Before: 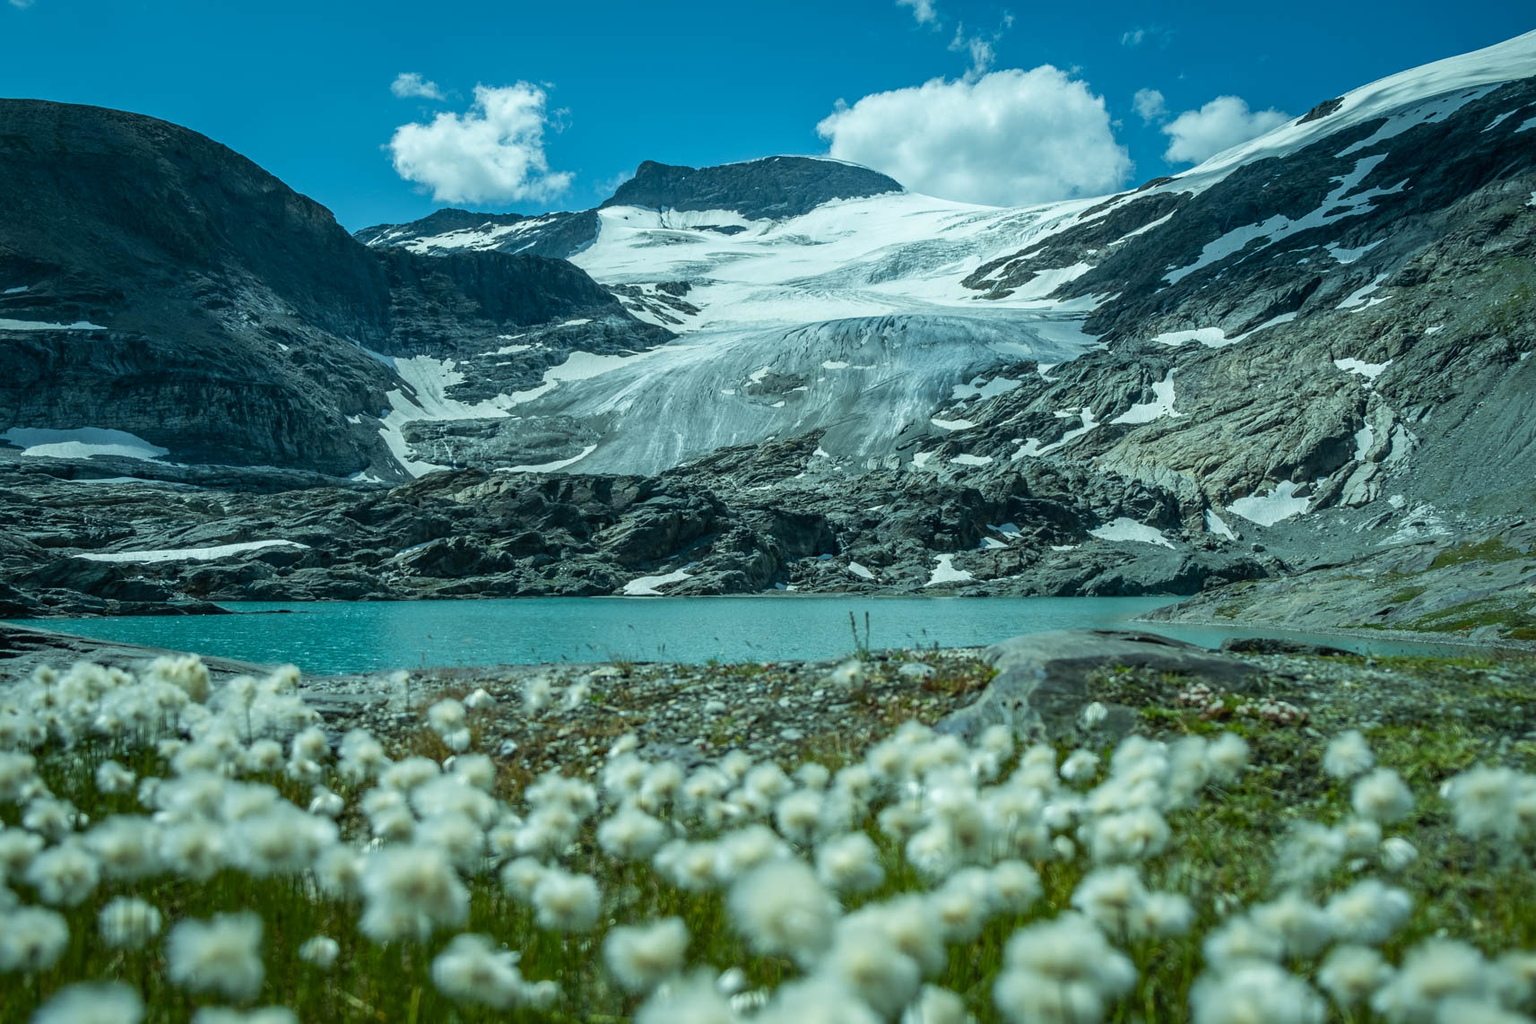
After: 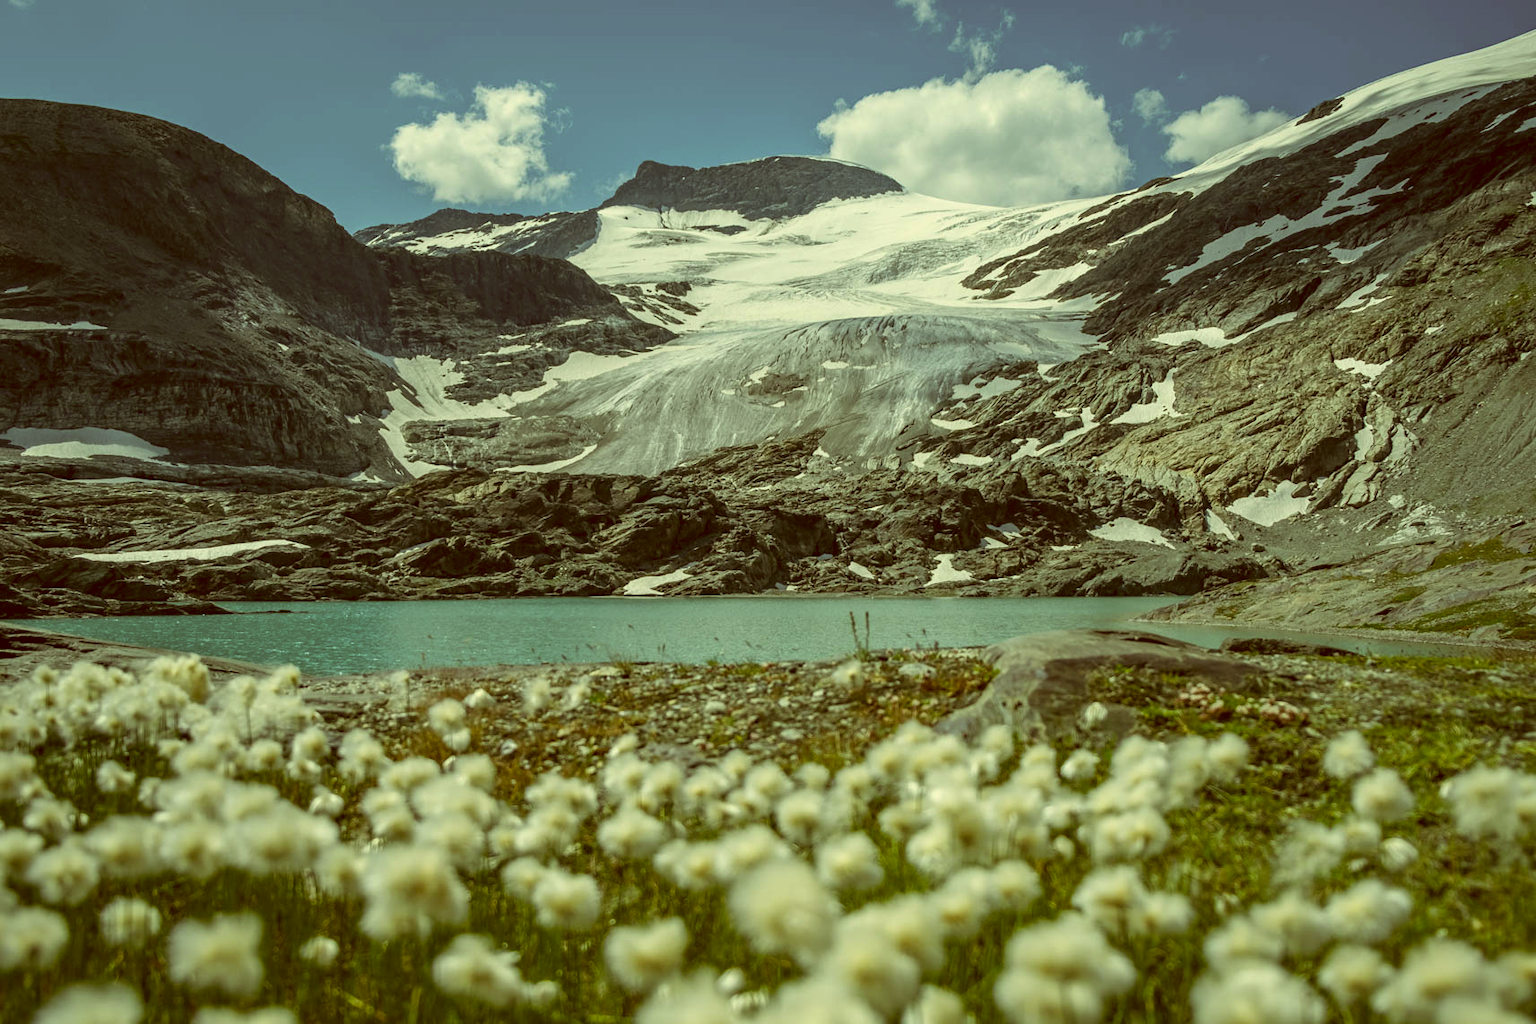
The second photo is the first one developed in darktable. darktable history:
color correction: highlights a* 1.1, highlights b* 24.48, shadows a* 16.23, shadows b* 24.16
